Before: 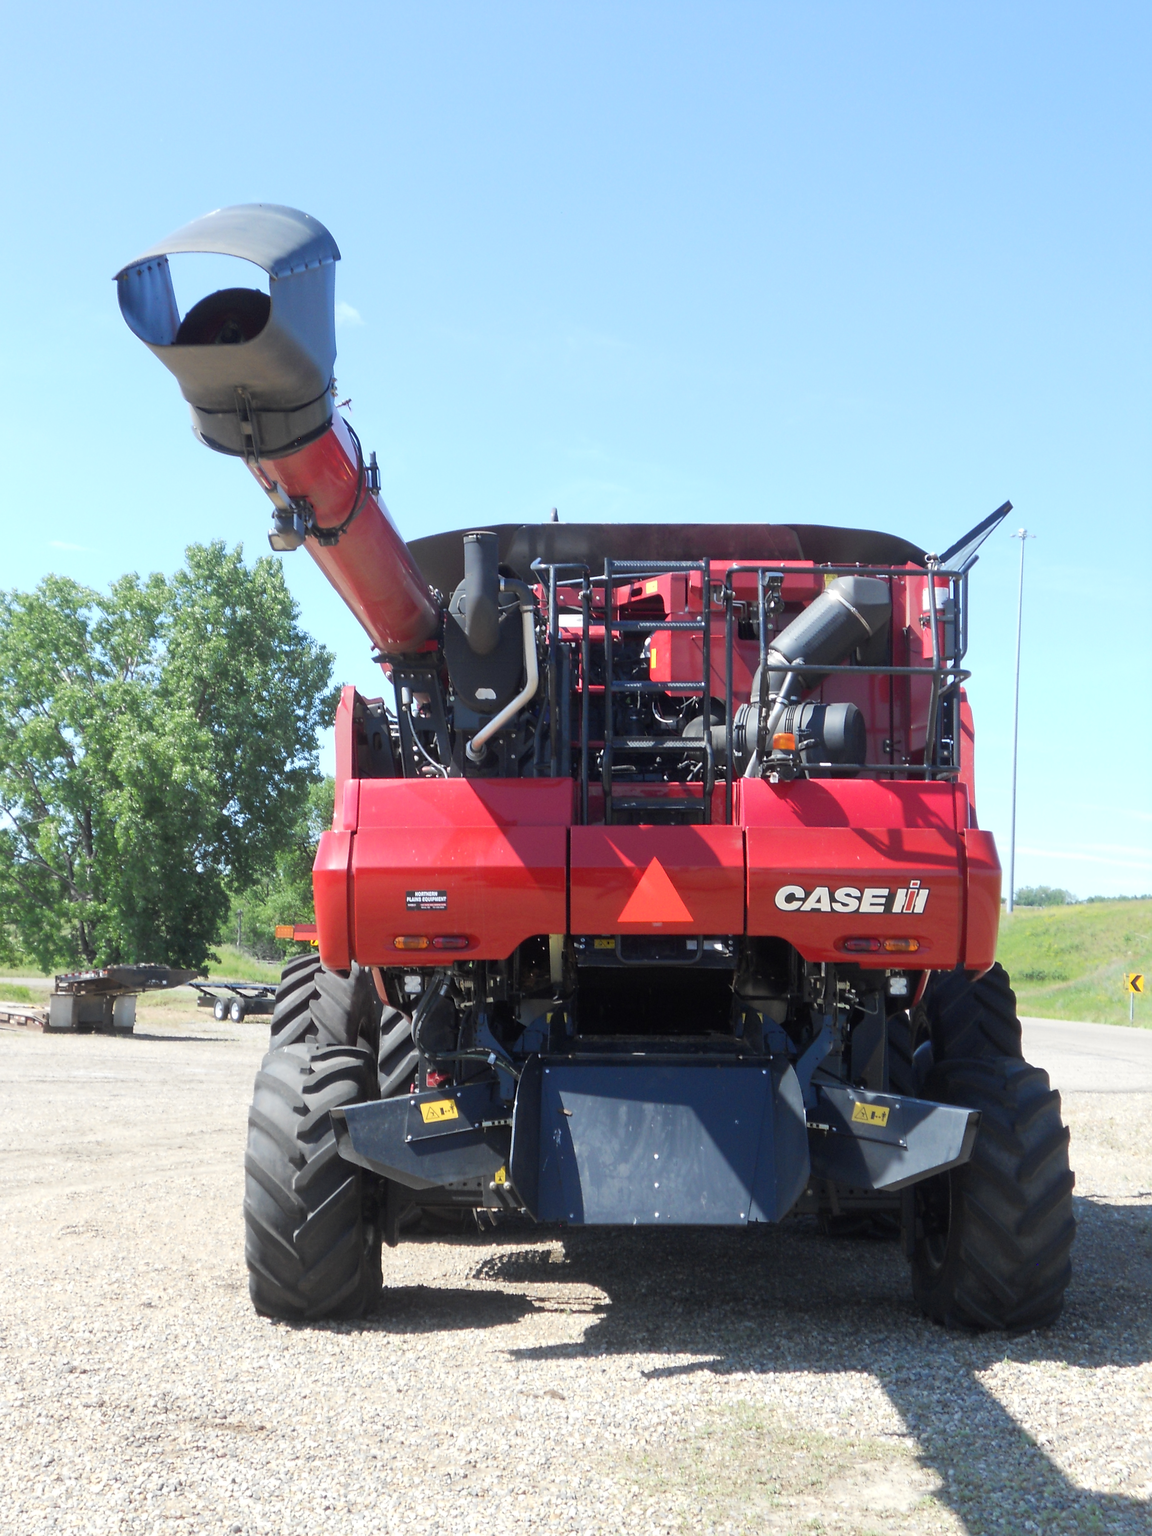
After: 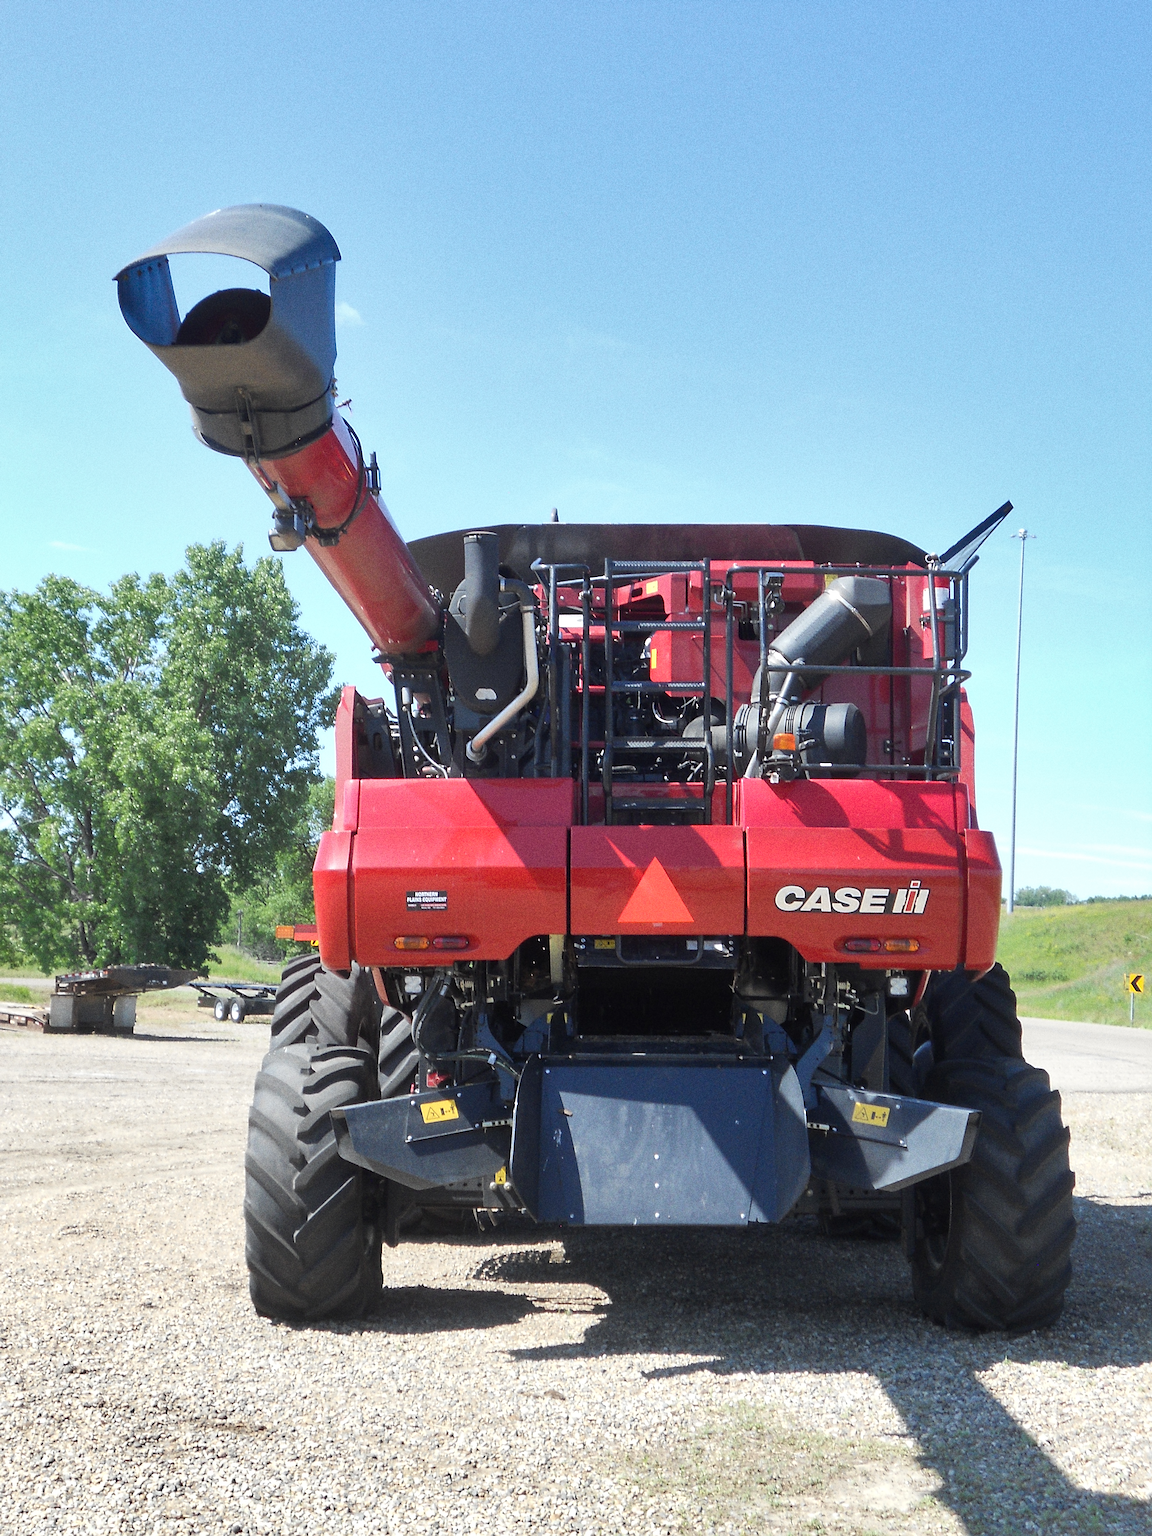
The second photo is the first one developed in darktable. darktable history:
grain: coarseness 0.09 ISO, strength 40%
shadows and highlights: radius 264.75, soften with gaussian
sharpen: on, module defaults
